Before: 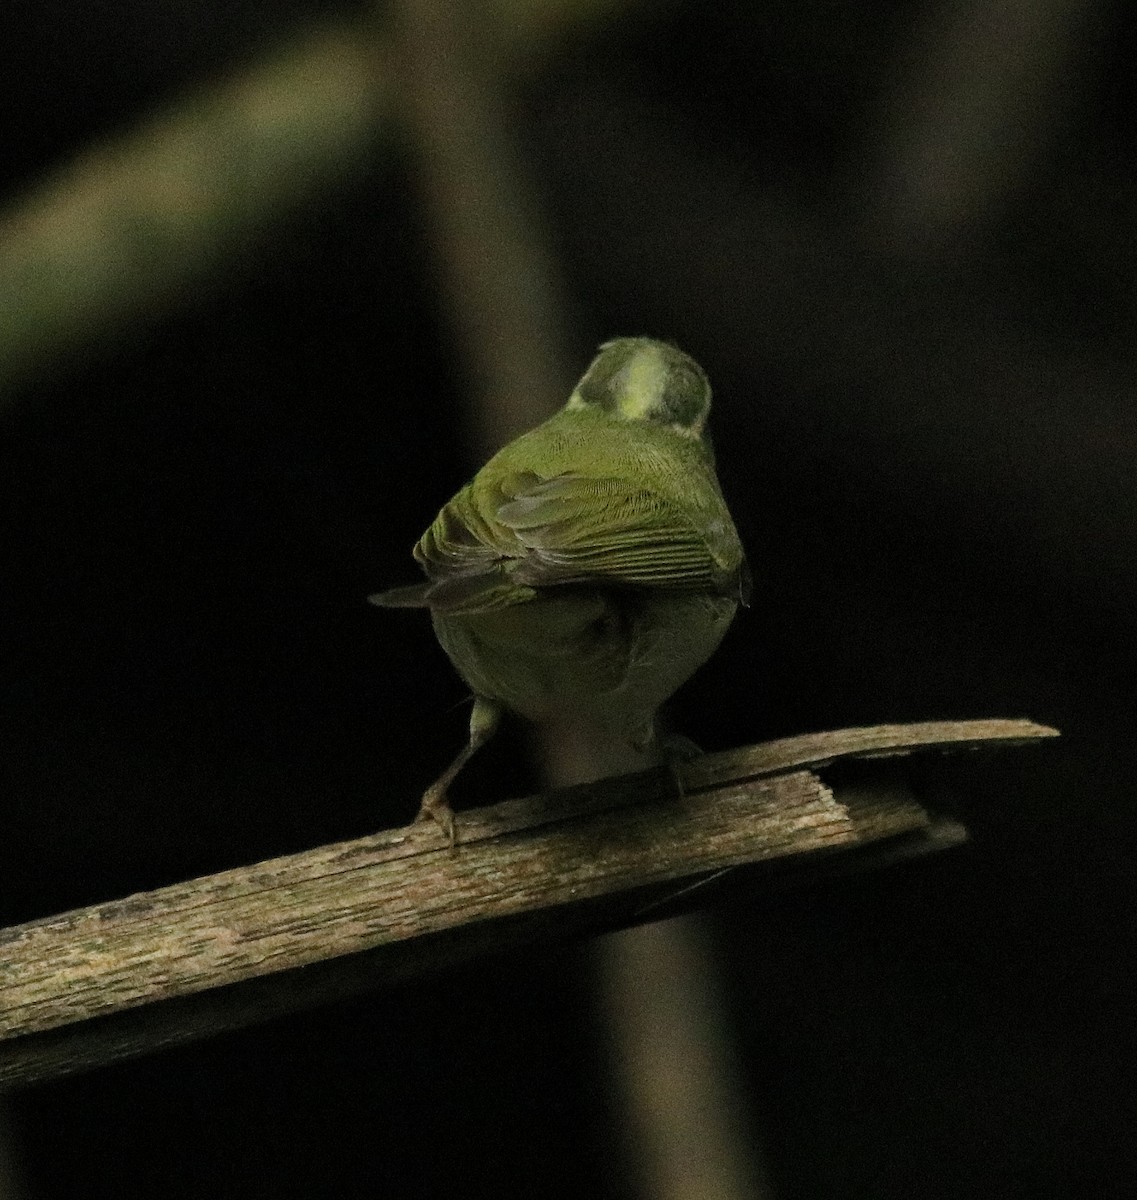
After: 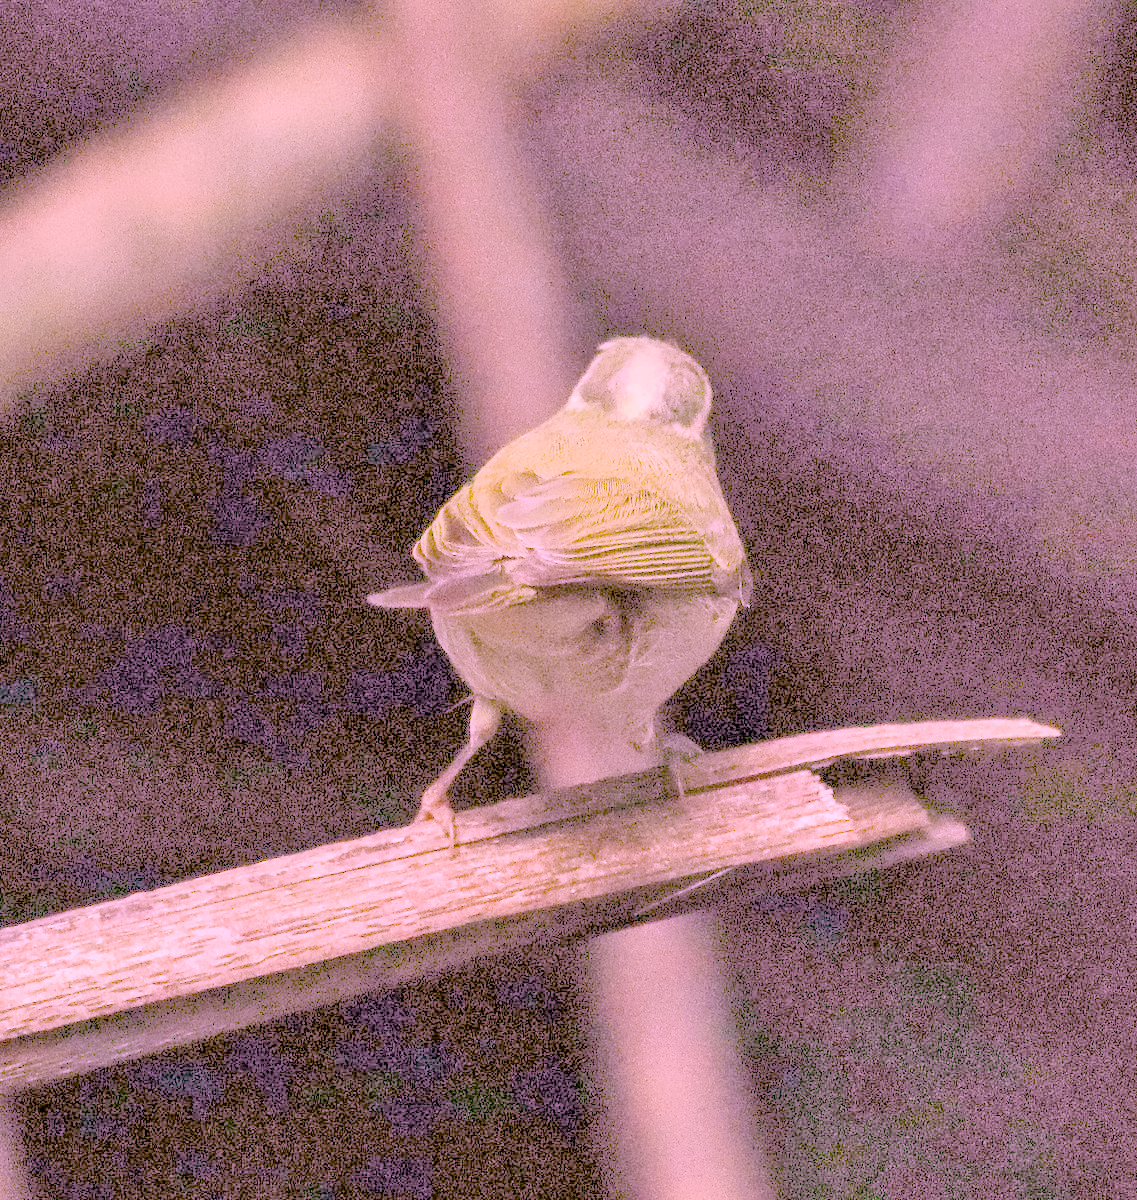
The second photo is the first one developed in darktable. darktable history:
filmic rgb "scene-referred default": black relative exposure -7.65 EV, white relative exposure 4.56 EV, hardness 3.61
raw chromatic aberrations: on, module defaults
color balance rgb: perceptual saturation grading › global saturation 25%, global vibrance 20%
hot pixels: on, module defaults
lens correction: scale 1.01, crop 1, focal 85, aperture 2.8, distance 2.07, camera "Canon EOS RP", lens "Canon RF 85mm F2 MACRO IS STM"
raw denoise: x [[0, 0.25, 0.5, 0.75, 1] ×4]
denoise (profiled): preserve shadows 1.11, scattering 0.121, a [-1, 0, 0], b [0, 0, 0], compensate highlight preservation false
highlight reconstruction: method reconstruct in LCh, iterations 1, diameter of reconstruction 64 px
white balance: red 1.907, blue 1.815
exposure: black level correction 0, exposure 0.95 EV, compensate exposure bias true, compensate highlight preservation false
tone equalizer "relight: fill-in": -7 EV 0.15 EV, -6 EV 0.6 EV, -5 EV 1.15 EV, -4 EV 1.33 EV, -3 EV 1.15 EV, -2 EV 0.6 EV, -1 EV 0.15 EV, mask exposure compensation -0.5 EV
local contrast: detail 130%
